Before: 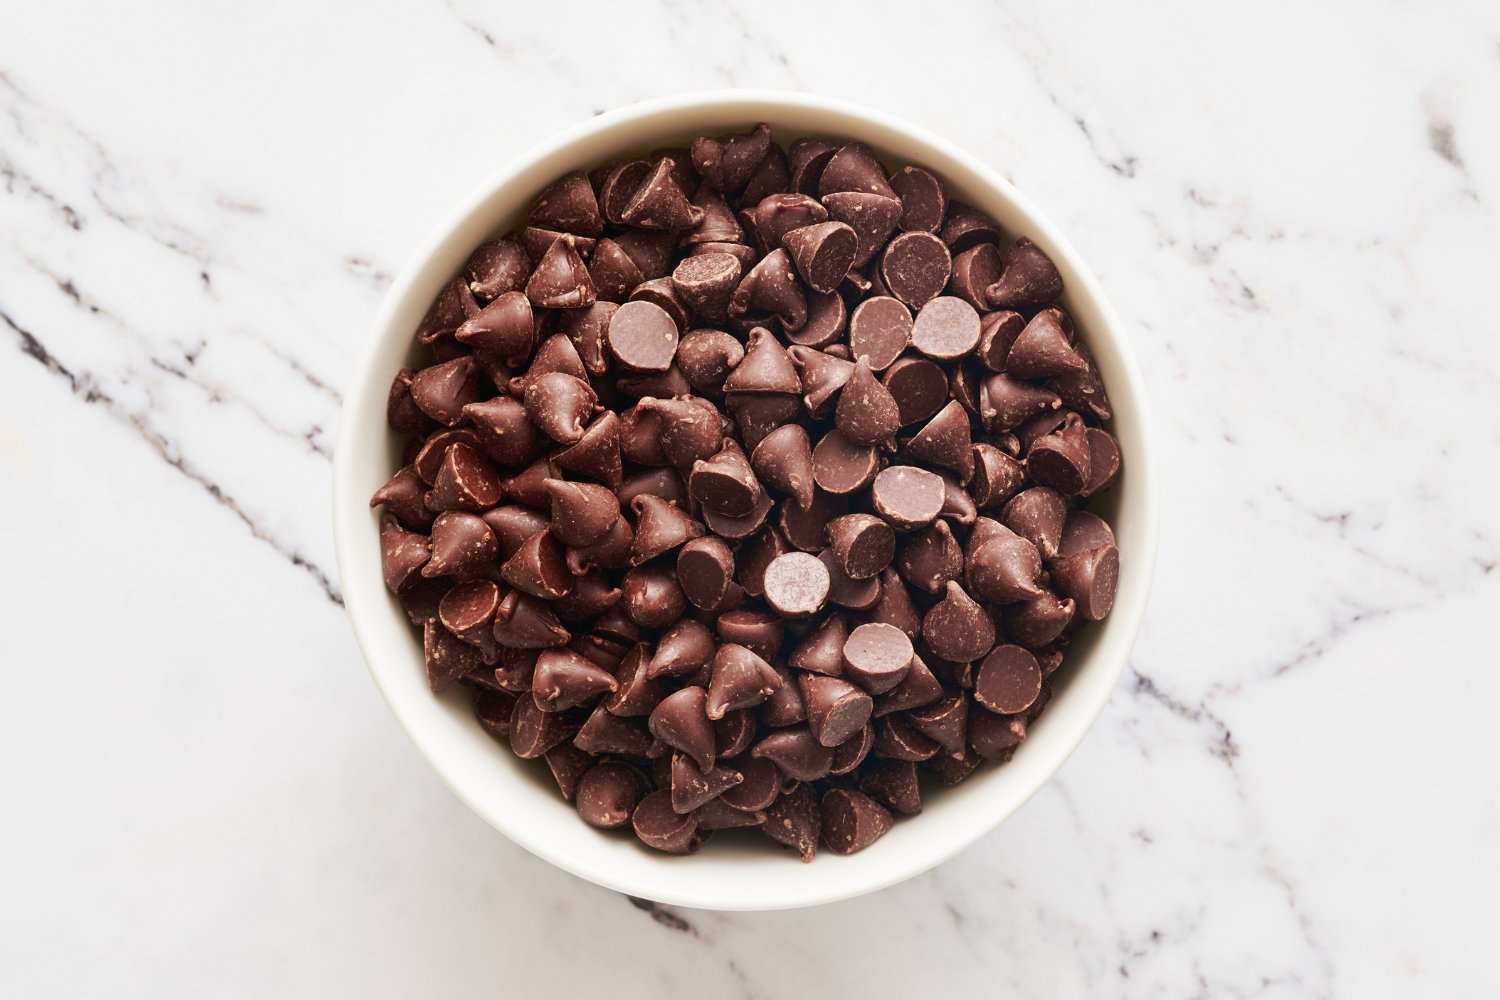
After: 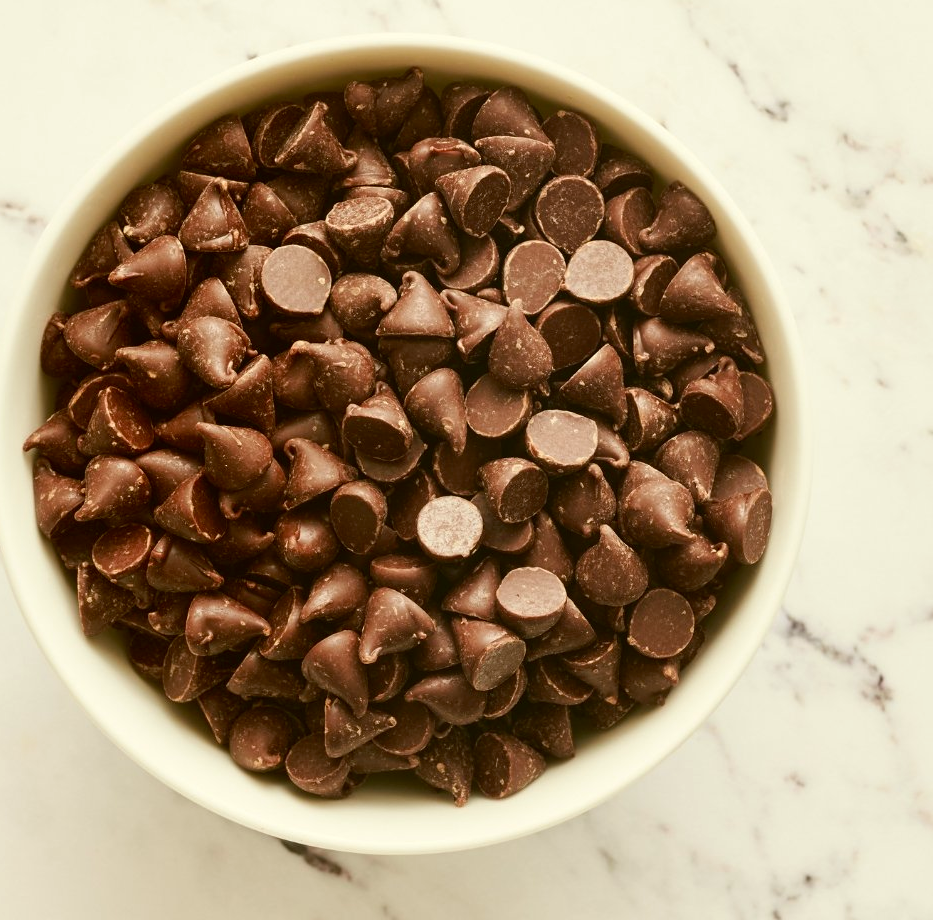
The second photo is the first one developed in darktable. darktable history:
color correction: highlights a* -1.8, highlights b* 10.21, shadows a* 0.63, shadows b* 18.67
crop and rotate: left 23.19%, top 5.623%, right 14.551%, bottom 2.317%
